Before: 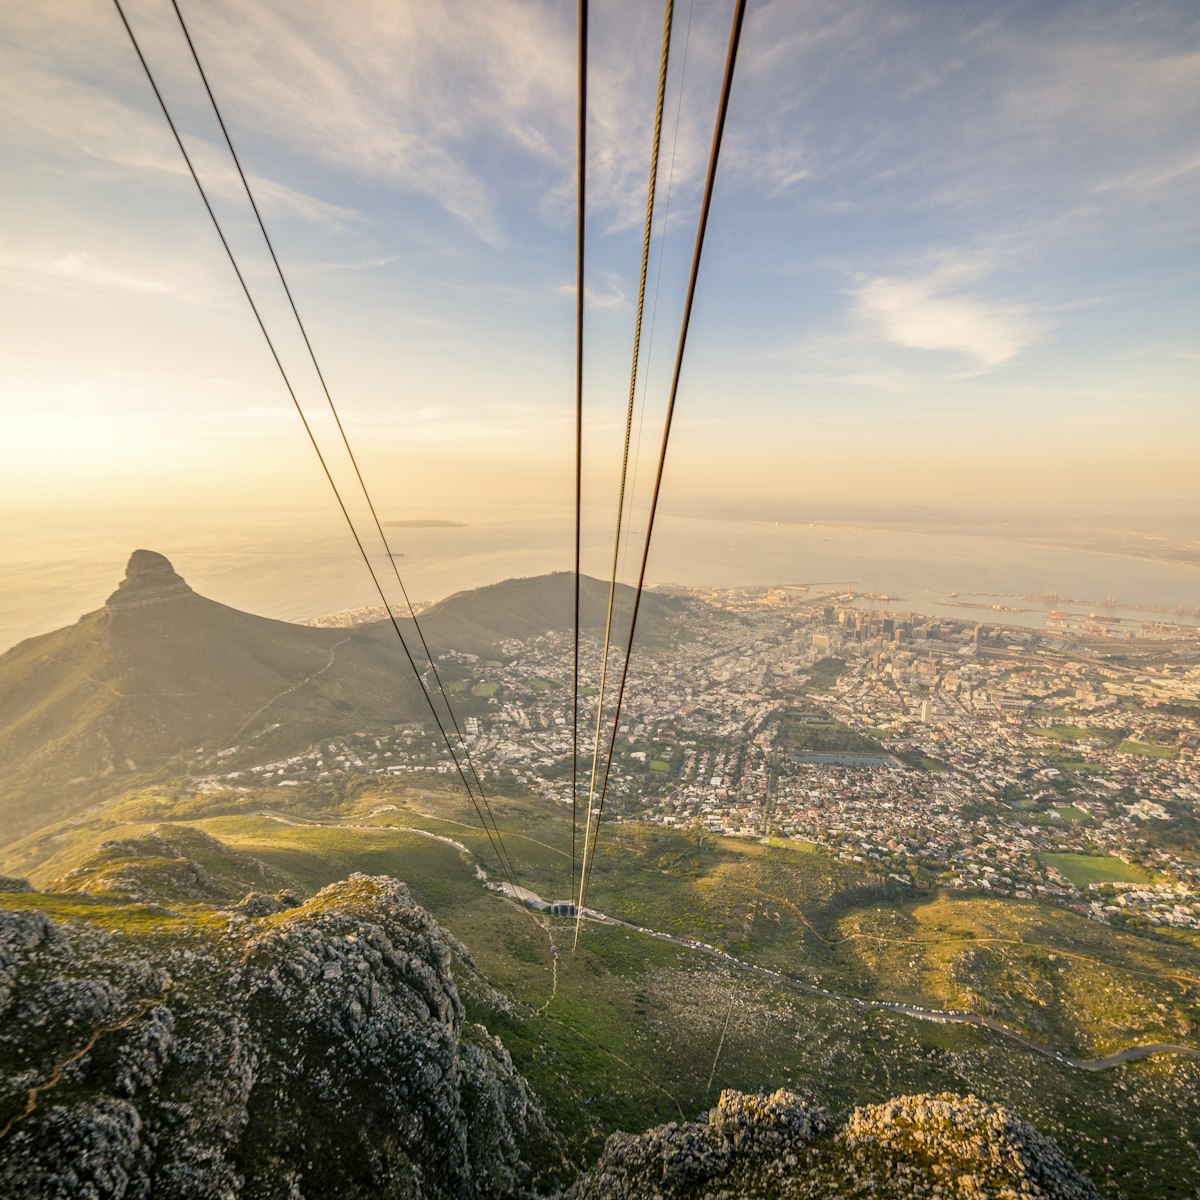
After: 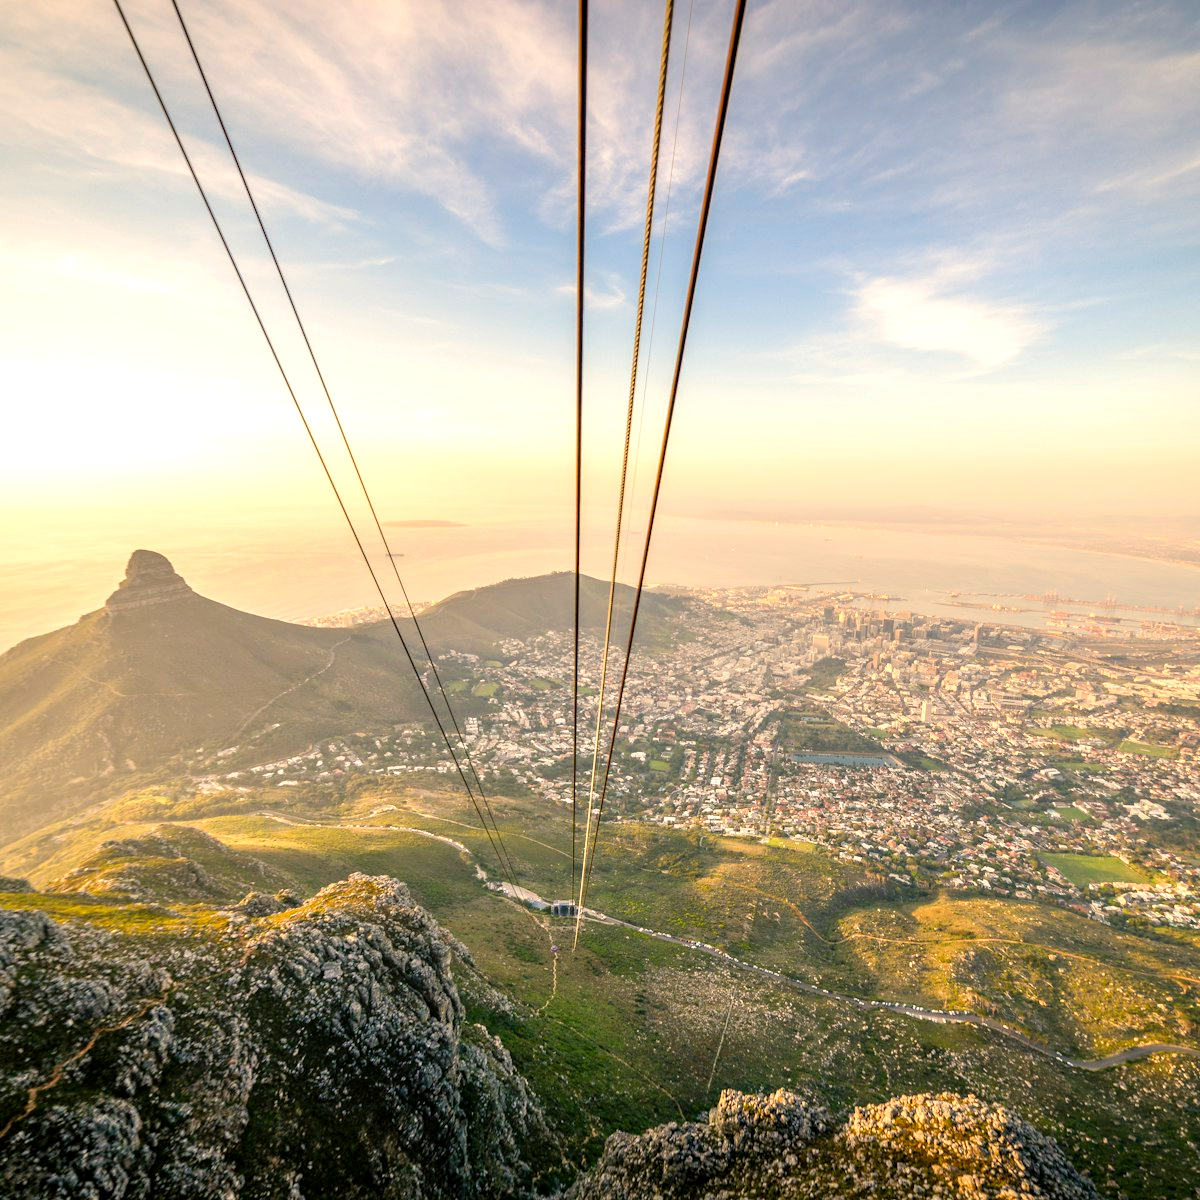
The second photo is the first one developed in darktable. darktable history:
exposure: exposure 0.426 EV, compensate highlight preservation false
